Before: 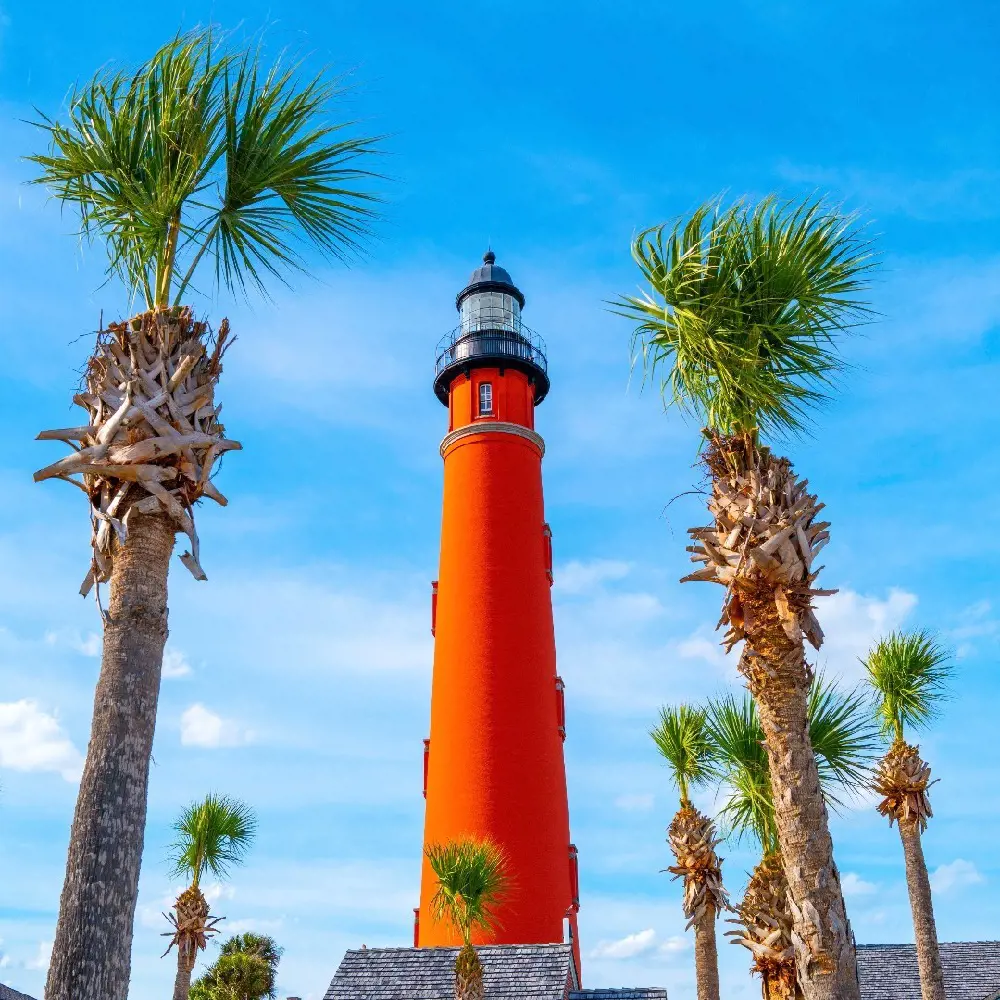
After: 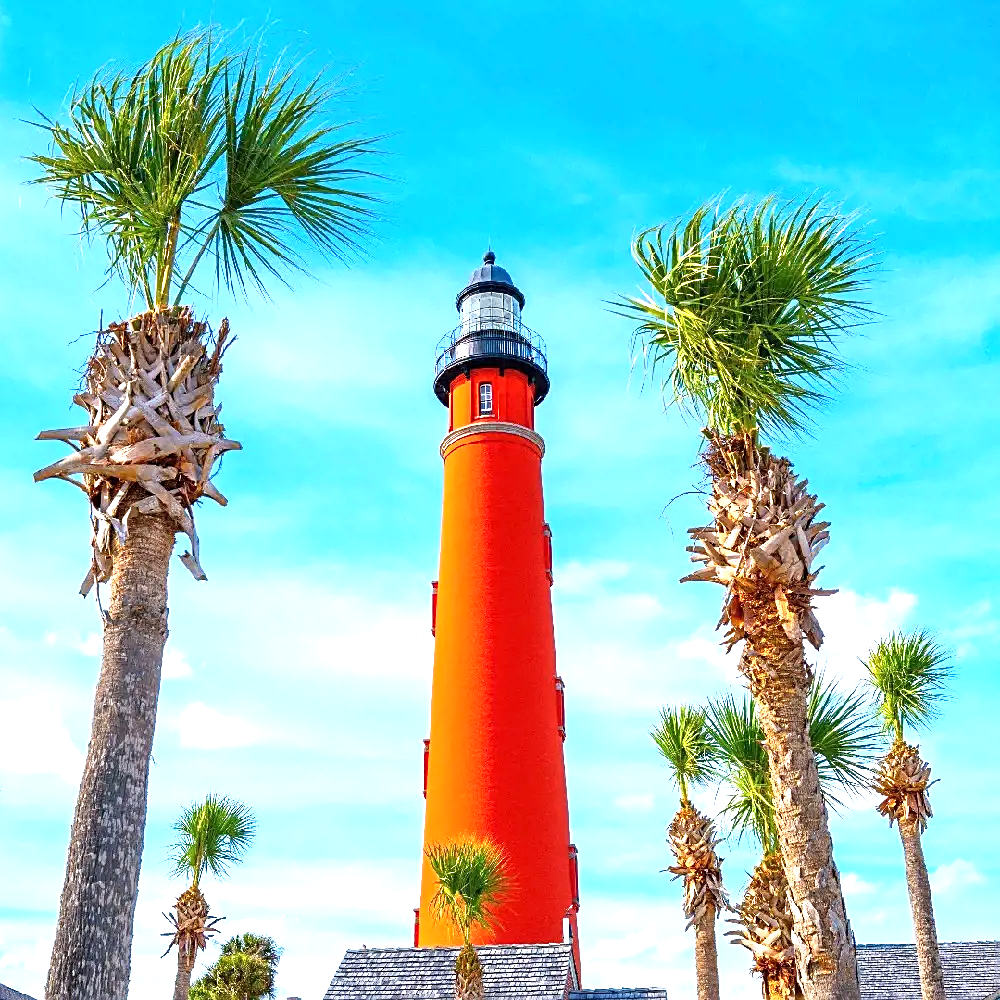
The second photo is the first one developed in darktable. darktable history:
sharpen: on, module defaults
exposure: exposure 0.919 EV, compensate exposure bias true, compensate highlight preservation false
